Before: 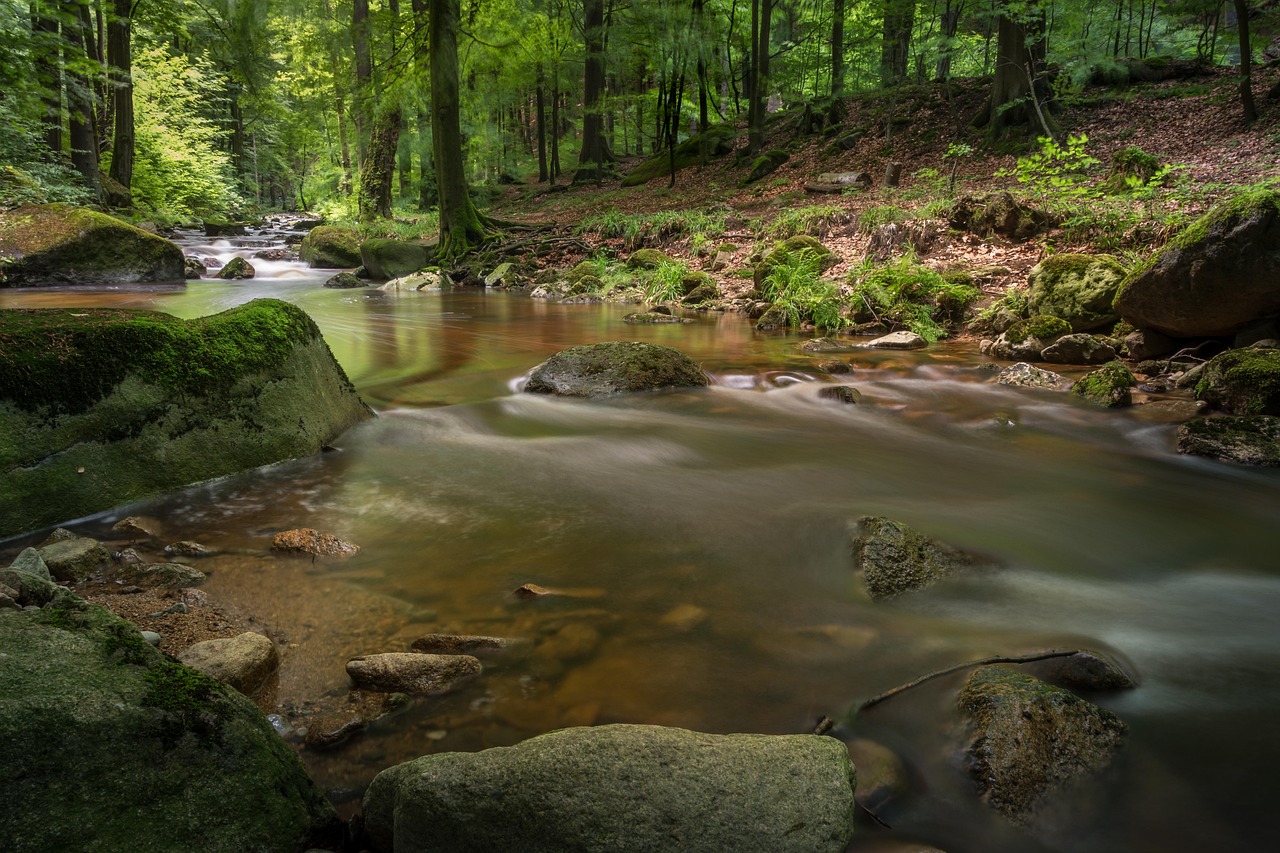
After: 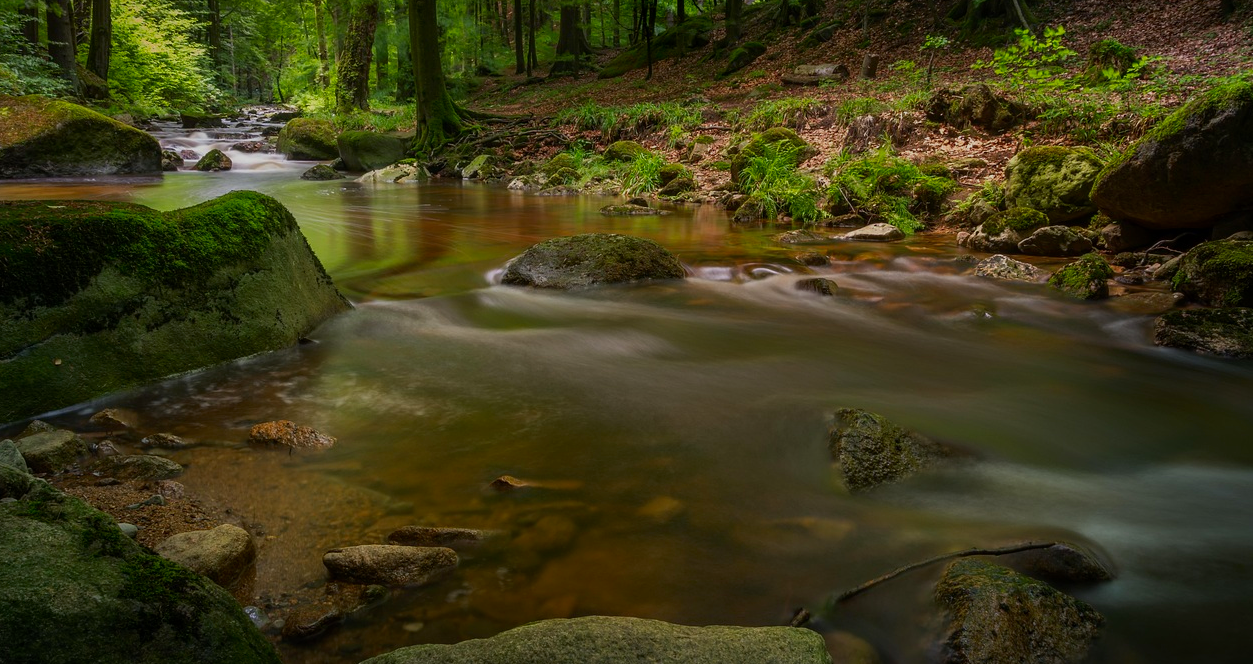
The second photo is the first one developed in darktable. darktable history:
crop and rotate: left 1.814%, top 12.818%, right 0.25%, bottom 9.225%
contrast brightness saturation: brightness -0.02, saturation 0.35
exposure: exposure -0.582 EV, compensate highlight preservation false
